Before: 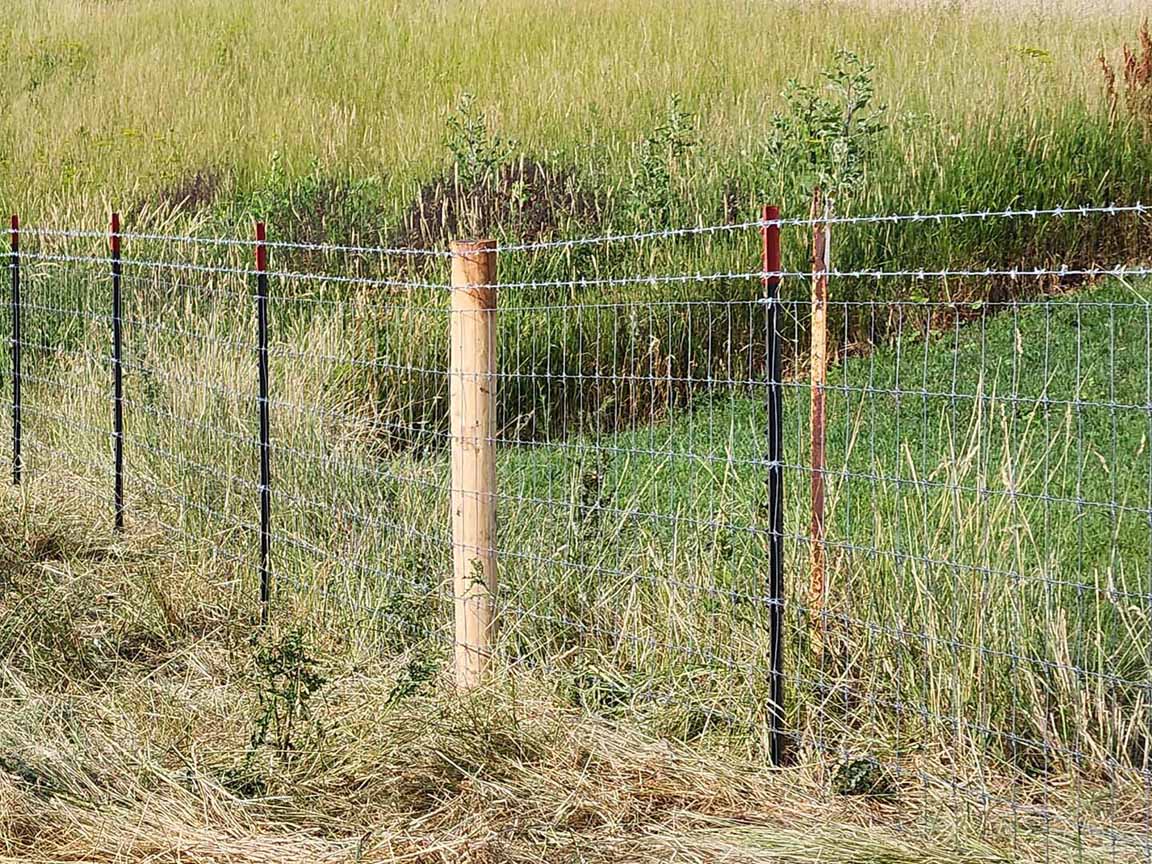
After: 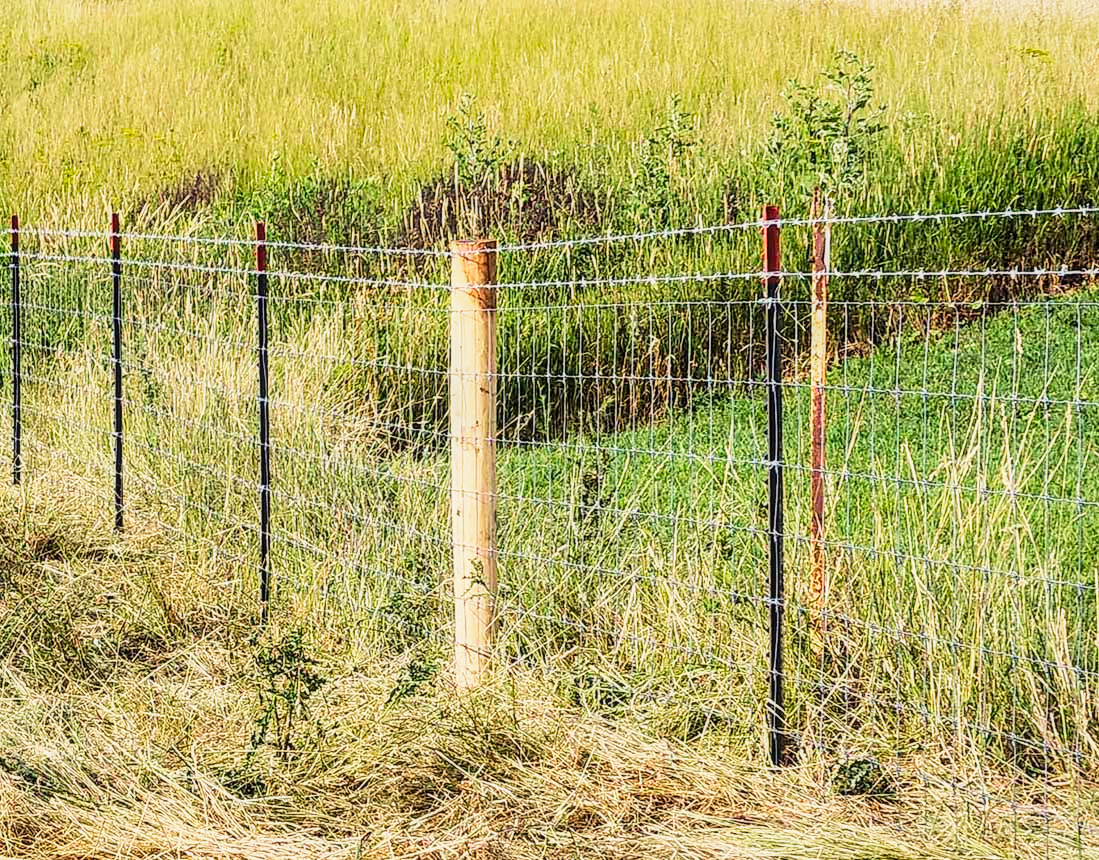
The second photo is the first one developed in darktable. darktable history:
local contrast: on, module defaults
crop: right 4.228%, bottom 0.045%
velvia: on, module defaults
tone curve: curves: ch0 [(0.003, 0) (0.066, 0.031) (0.16, 0.089) (0.269, 0.218) (0.395, 0.408) (0.517, 0.56) (0.684, 0.734) (0.791, 0.814) (1, 1)]; ch1 [(0, 0) (0.164, 0.115) (0.337, 0.332) (0.39, 0.398) (0.464, 0.461) (0.501, 0.5) (0.507, 0.5) (0.534, 0.532) (0.577, 0.59) (0.652, 0.681) (0.733, 0.764) (0.819, 0.823) (1, 1)]; ch2 [(0, 0) (0.337, 0.382) (0.464, 0.476) (0.501, 0.5) (0.527, 0.54) (0.551, 0.565) (0.628, 0.632) (0.689, 0.686) (1, 1)], color space Lab, linked channels, preserve colors none
base curve: curves: ch0 [(0, 0) (0.088, 0.125) (0.176, 0.251) (0.354, 0.501) (0.613, 0.749) (1, 0.877)], preserve colors none
color balance rgb: highlights gain › chroma 3.042%, highlights gain › hue 77.34°, linear chroma grading › global chroma 5.7%, perceptual saturation grading › global saturation 6.774%, perceptual saturation grading › shadows 3.649%
